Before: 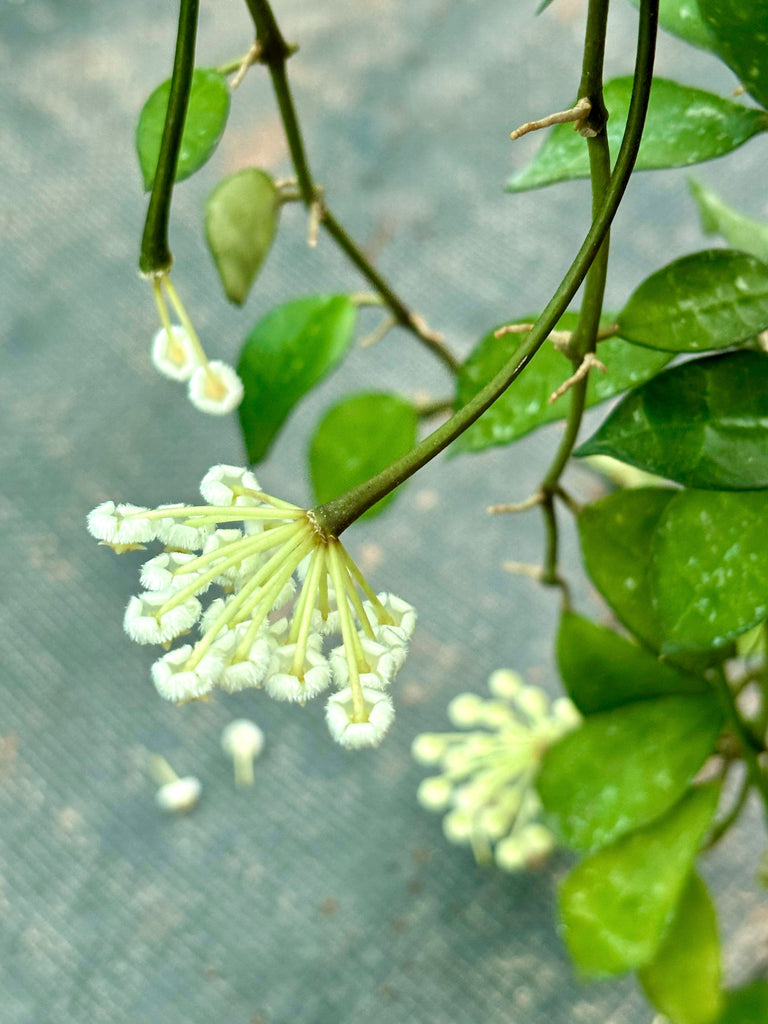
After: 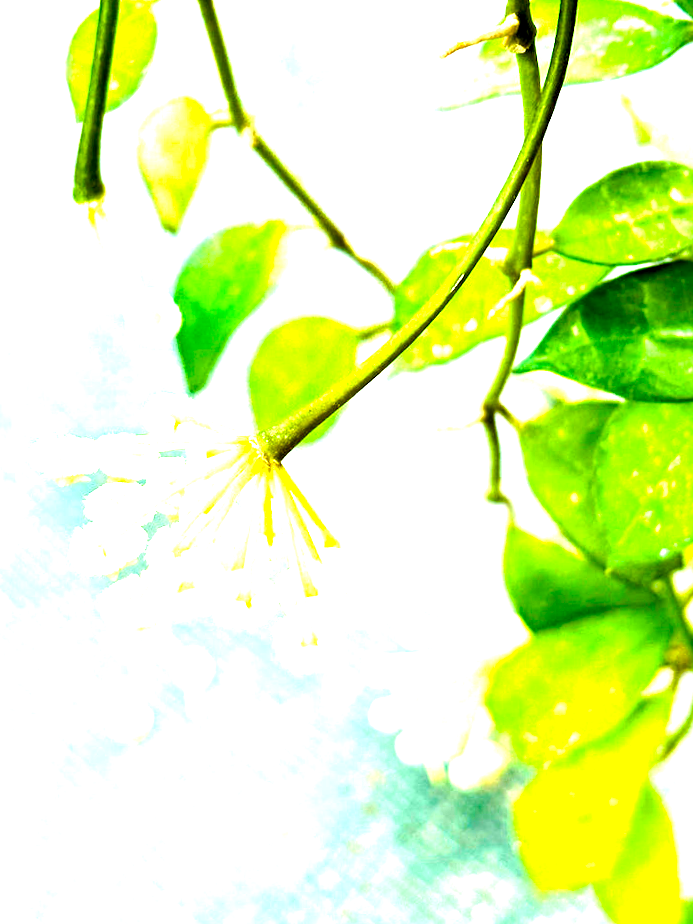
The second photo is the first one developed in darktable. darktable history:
color balance rgb: global offset › luminance -0.37%, perceptual saturation grading › highlights -17.77%, perceptual saturation grading › mid-tones 33.1%, perceptual saturation grading › shadows 50.52%, perceptual brilliance grading › highlights 20%, perceptual brilliance grading › mid-tones 20%, perceptual brilliance grading › shadows -20%, global vibrance 50%
crop and rotate: angle 1.96°, left 5.673%, top 5.673%
exposure: black level correction 0.001, exposure 1.822 EV, compensate exposure bias true, compensate highlight preservation false
